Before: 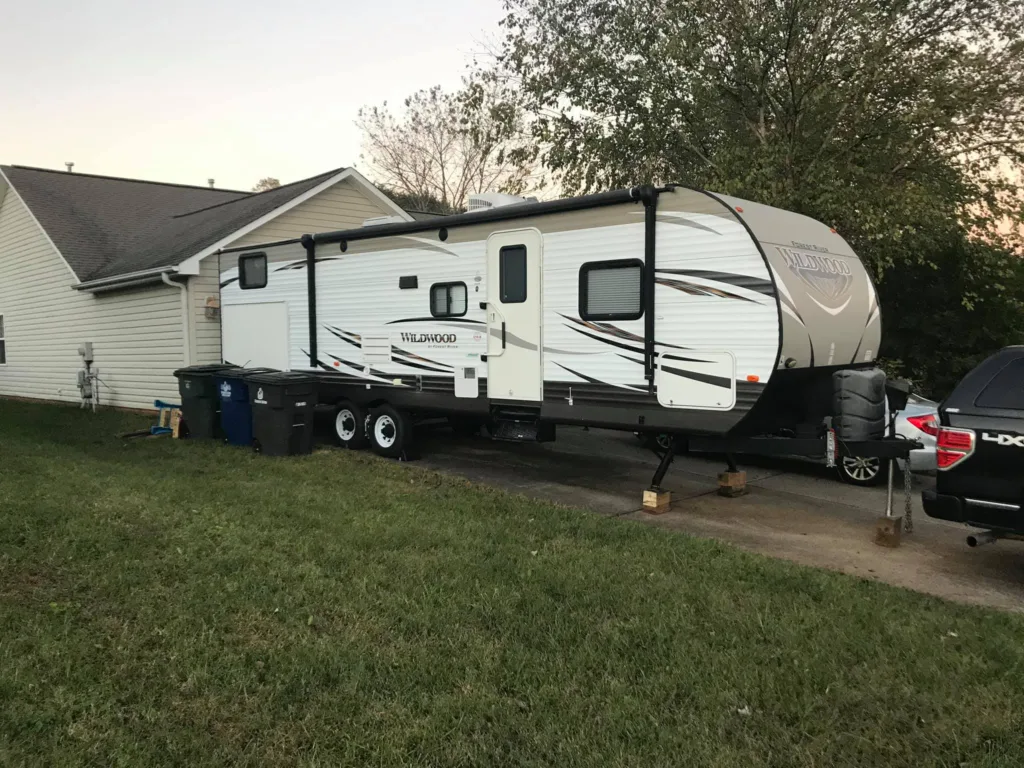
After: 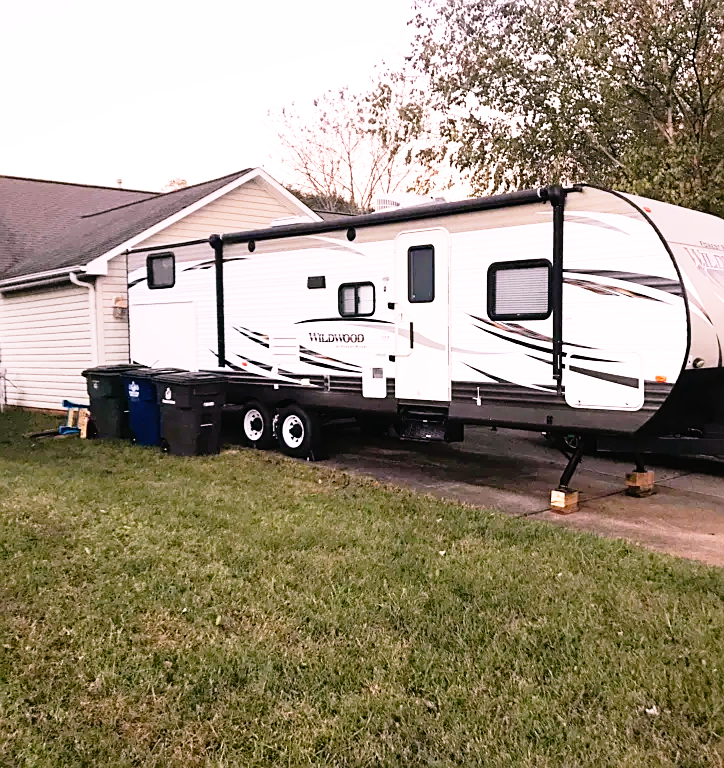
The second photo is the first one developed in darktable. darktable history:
white balance: red 1.188, blue 1.11
crop and rotate: left 9.061%, right 20.142%
sharpen: on, module defaults
base curve: curves: ch0 [(0, 0) (0.012, 0.01) (0.073, 0.168) (0.31, 0.711) (0.645, 0.957) (1, 1)], preserve colors none
